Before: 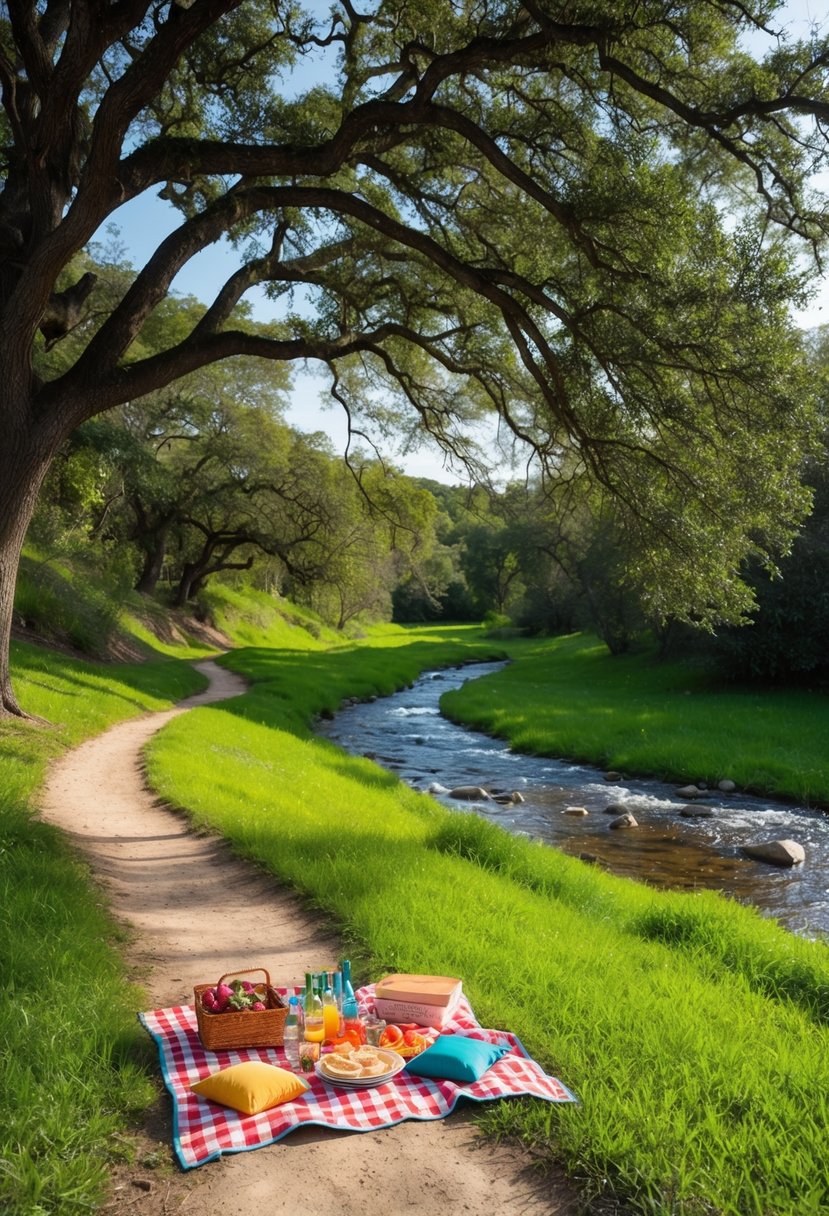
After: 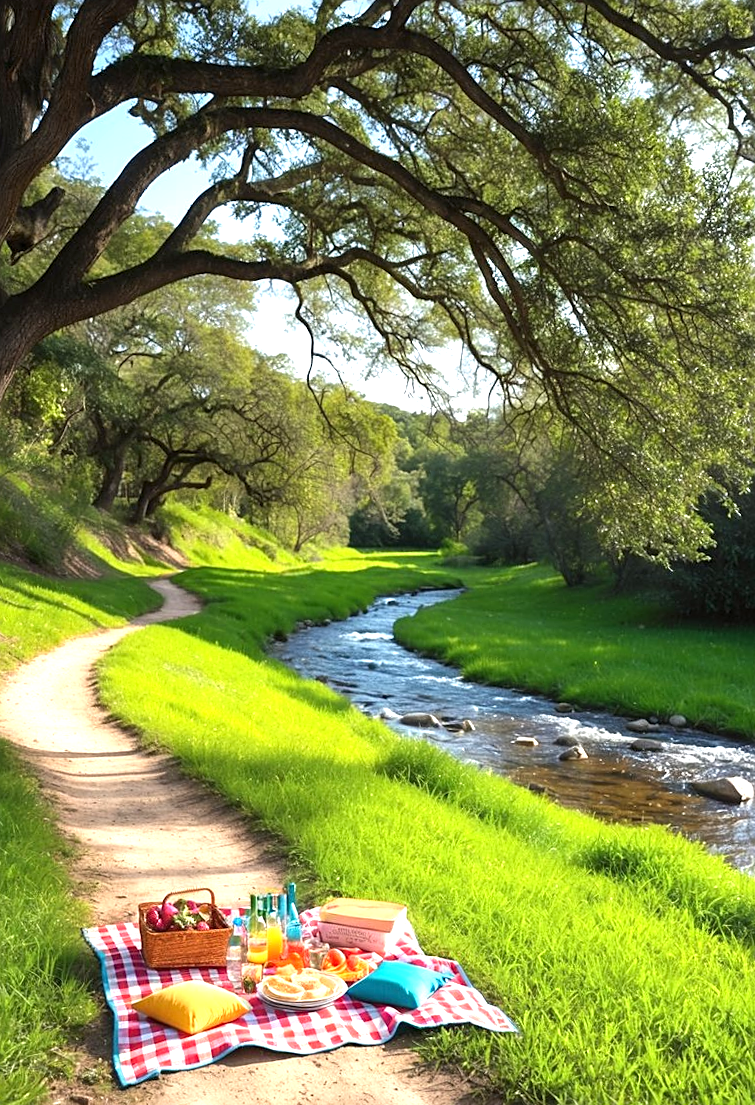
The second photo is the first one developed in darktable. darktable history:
crop and rotate: angle -1.89°, left 3.115%, top 4.126%, right 1.399%, bottom 0.652%
exposure: black level correction 0, exposure 1.001 EV, compensate exposure bias true, compensate highlight preservation false
sharpen: on, module defaults
